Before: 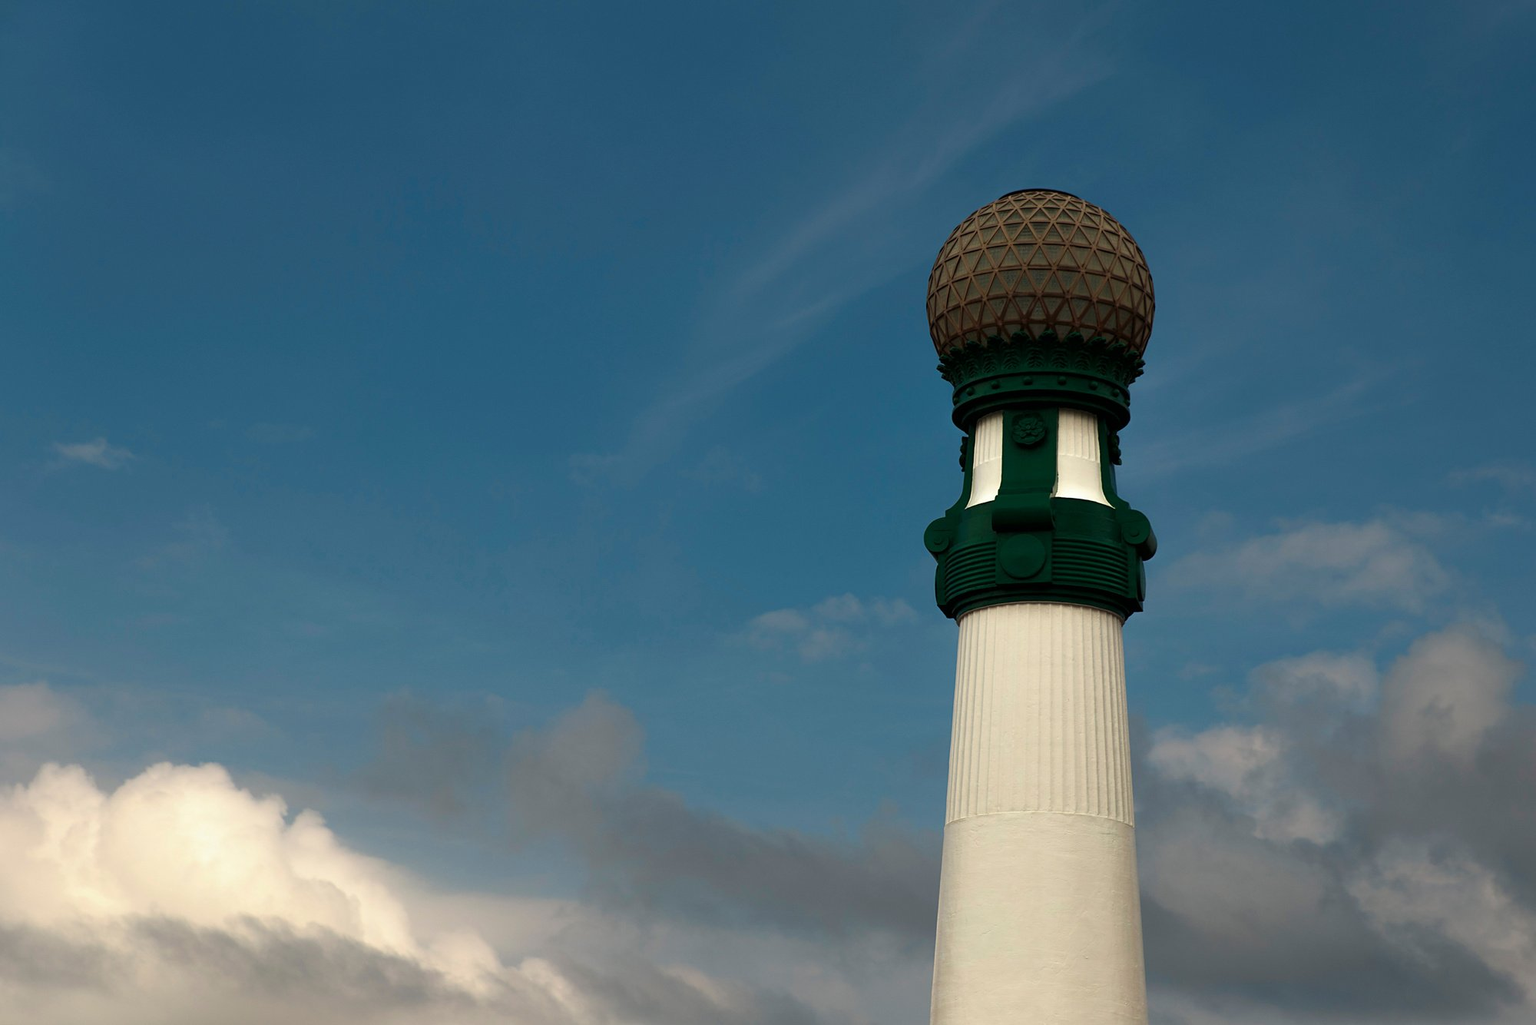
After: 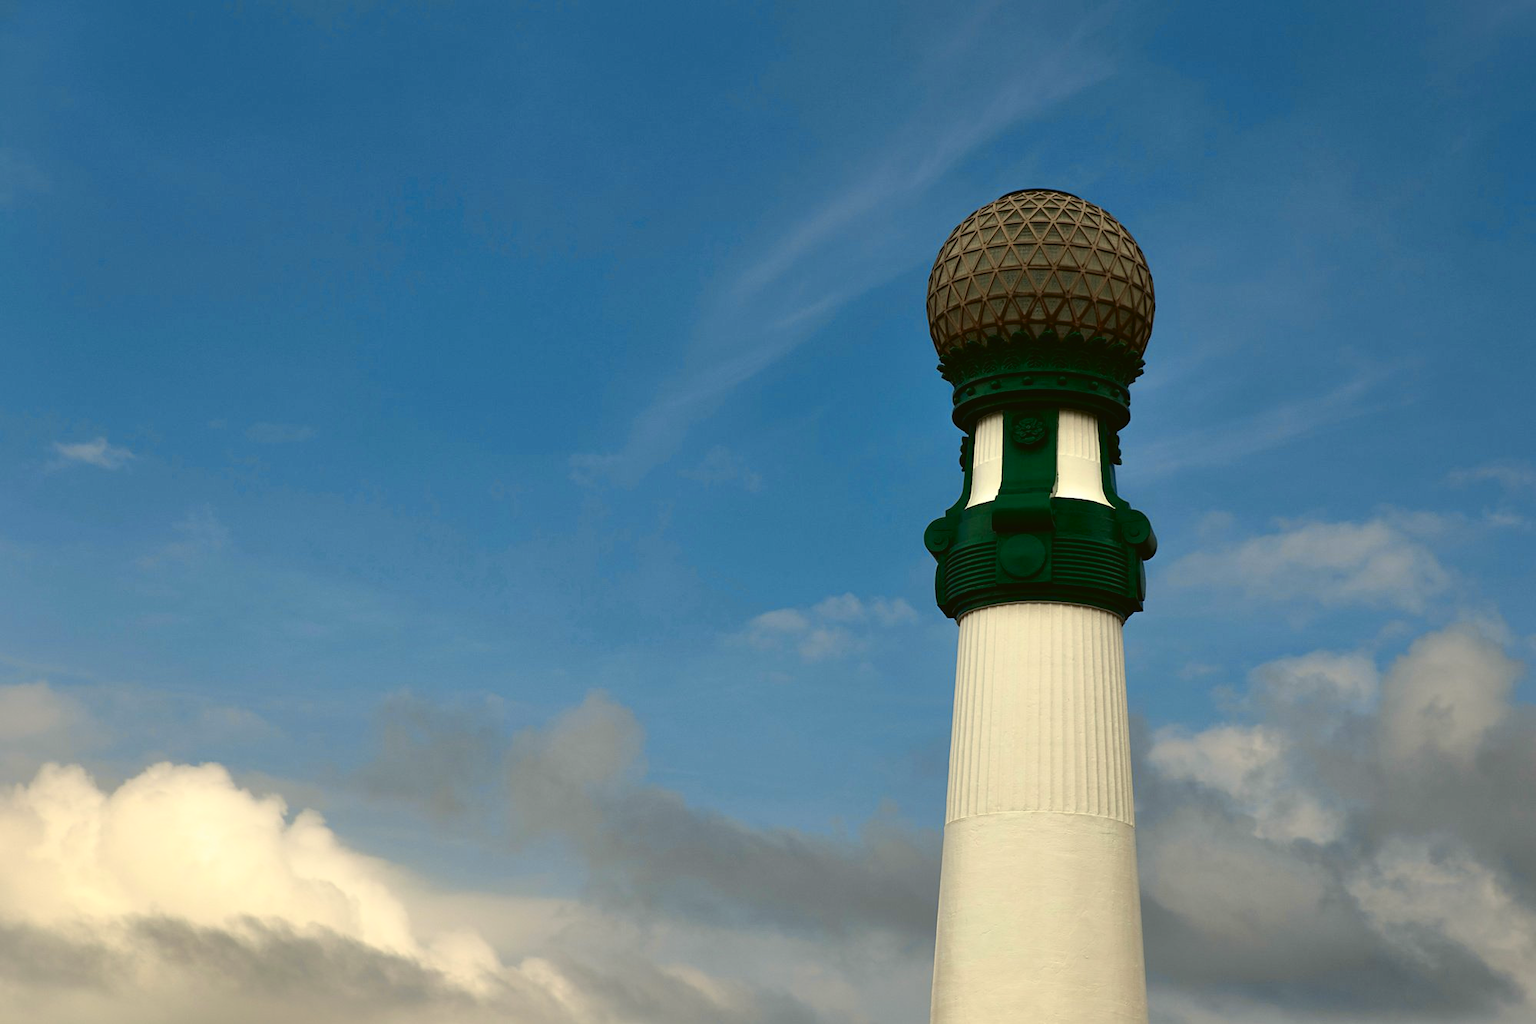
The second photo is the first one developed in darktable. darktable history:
tone curve: curves: ch0 [(0, 0.023) (0.087, 0.065) (0.184, 0.168) (0.45, 0.54) (0.57, 0.683) (0.722, 0.825) (0.877, 0.948) (1, 1)]; ch1 [(0, 0) (0.388, 0.369) (0.447, 0.447) (0.505, 0.5) (0.534, 0.528) (0.573, 0.583) (0.663, 0.68) (1, 1)]; ch2 [(0, 0) (0.314, 0.223) (0.427, 0.405) (0.492, 0.505) (0.531, 0.55) (0.589, 0.599) (1, 1)], color space Lab, independent channels, preserve colors none
shadows and highlights: on, module defaults
color correction: saturation 0.98
